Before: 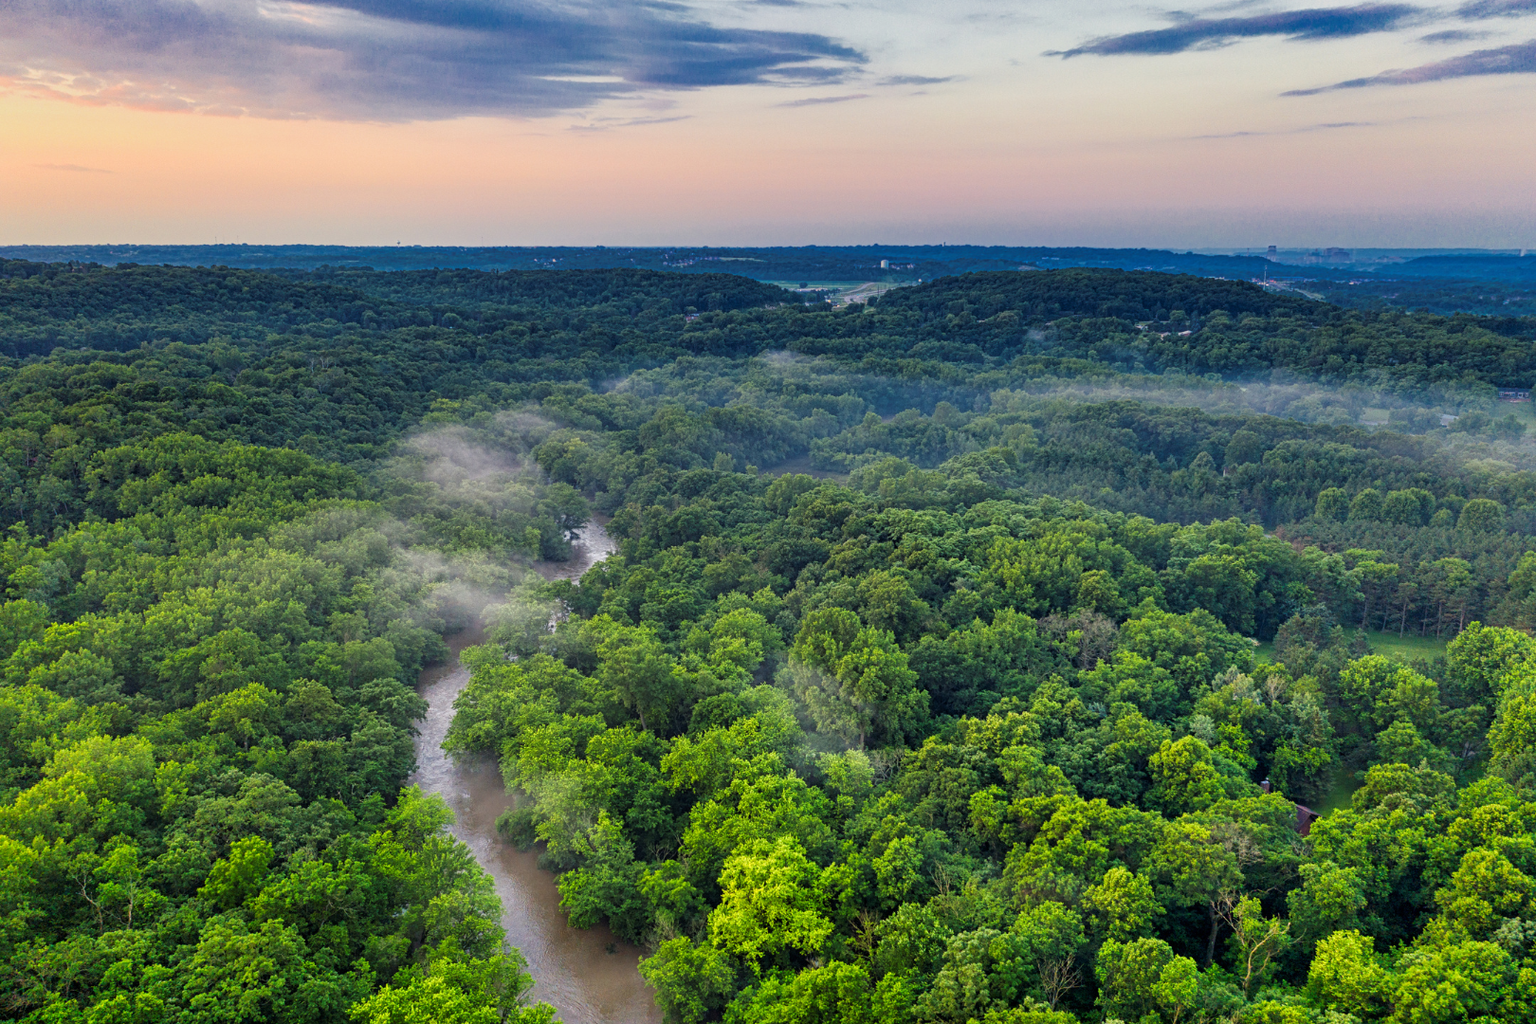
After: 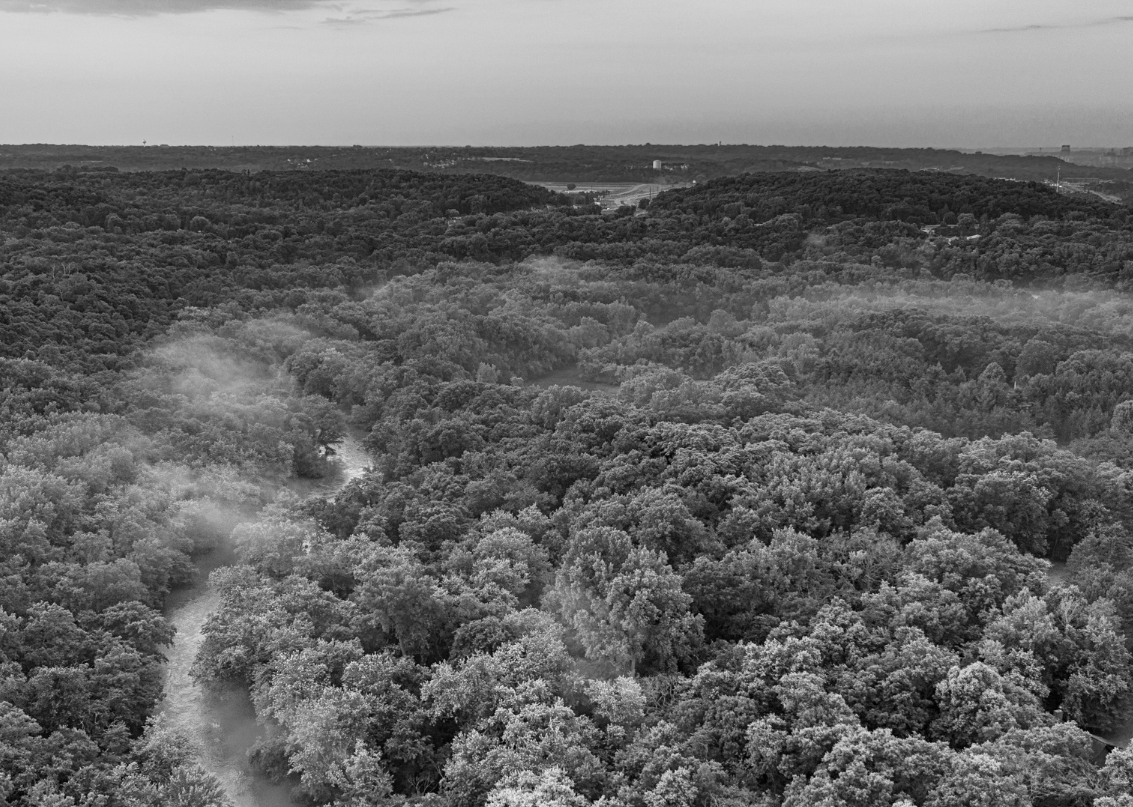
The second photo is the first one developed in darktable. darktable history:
crop and rotate: left 17.046%, top 10.659%, right 12.989%, bottom 14.553%
monochrome: on, module defaults
